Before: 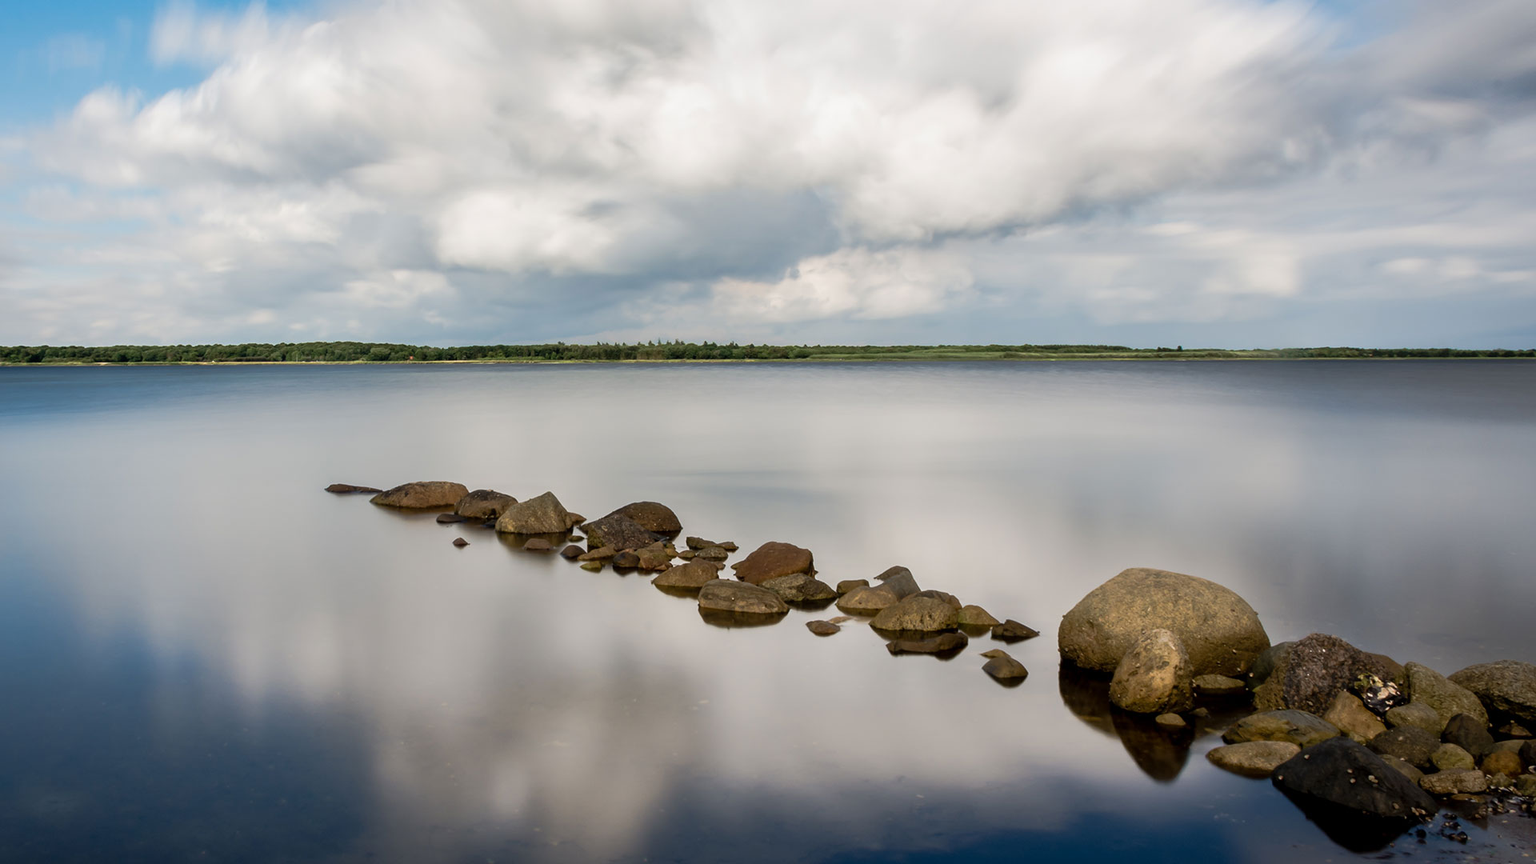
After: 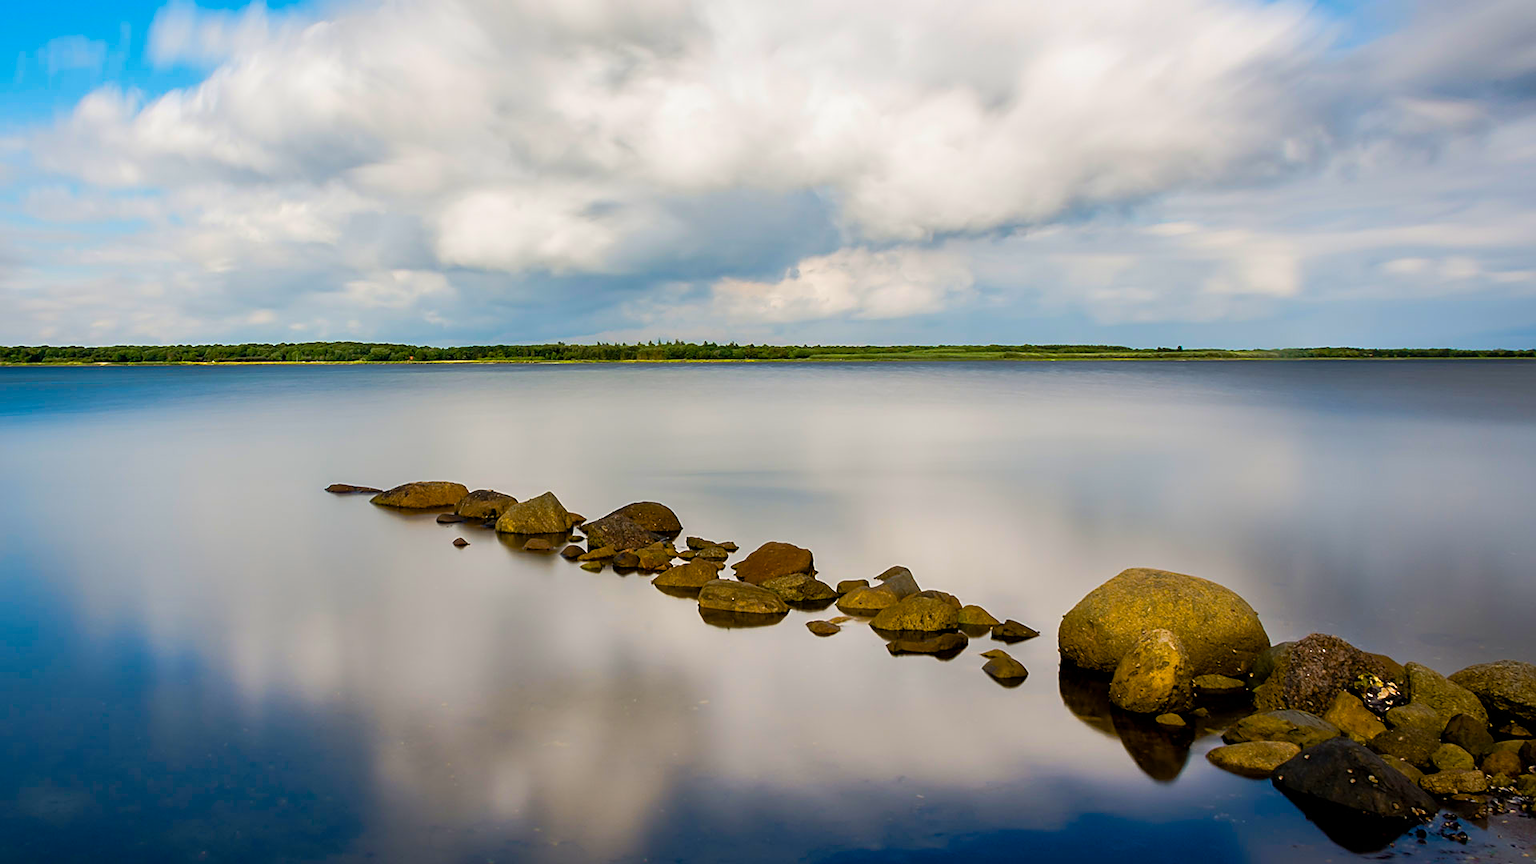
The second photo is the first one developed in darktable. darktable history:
color balance rgb: linear chroma grading › global chroma 25%, perceptual saturation grading › global saturation 50%
sharpen: on, module defaults
